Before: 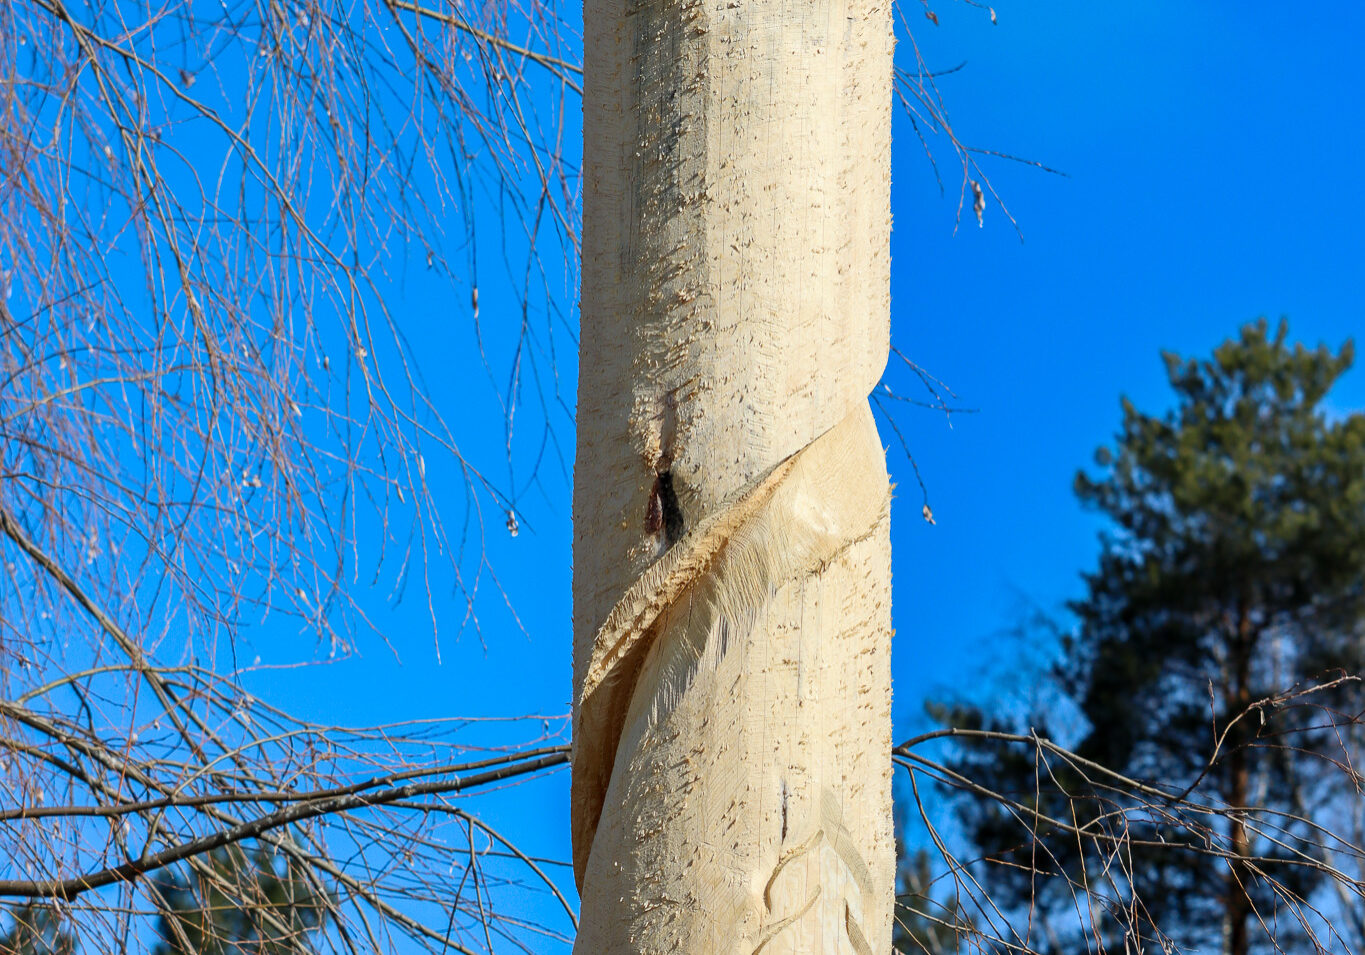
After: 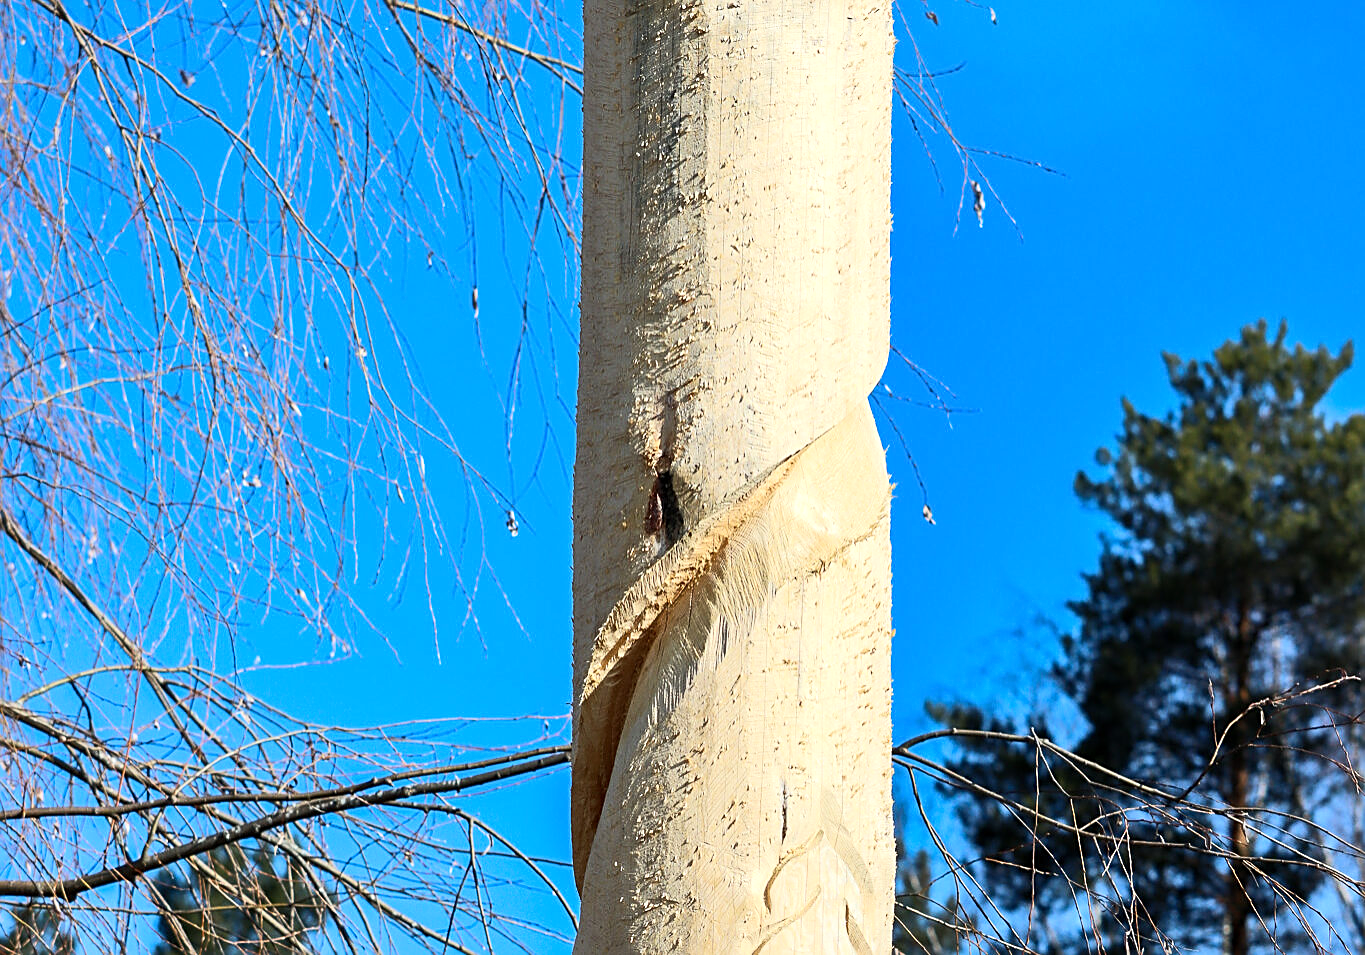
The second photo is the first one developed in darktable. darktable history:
sharpen: on, module defaults
tone equalizer: -8 EV 0.027 EV, -7 EV -0.006 EV, -6 EV 0.022 EV, -5 EV 0.043 EV, -4 EV 0.278 EV, -3 EV 0.64 EV, -2 EV 0.581 EV, -1 EV 0.212 EV, +0 EV 0.043 EV, edges refinement/feathering 500, mask exposure compensation -1.57 EV, preserve details no
